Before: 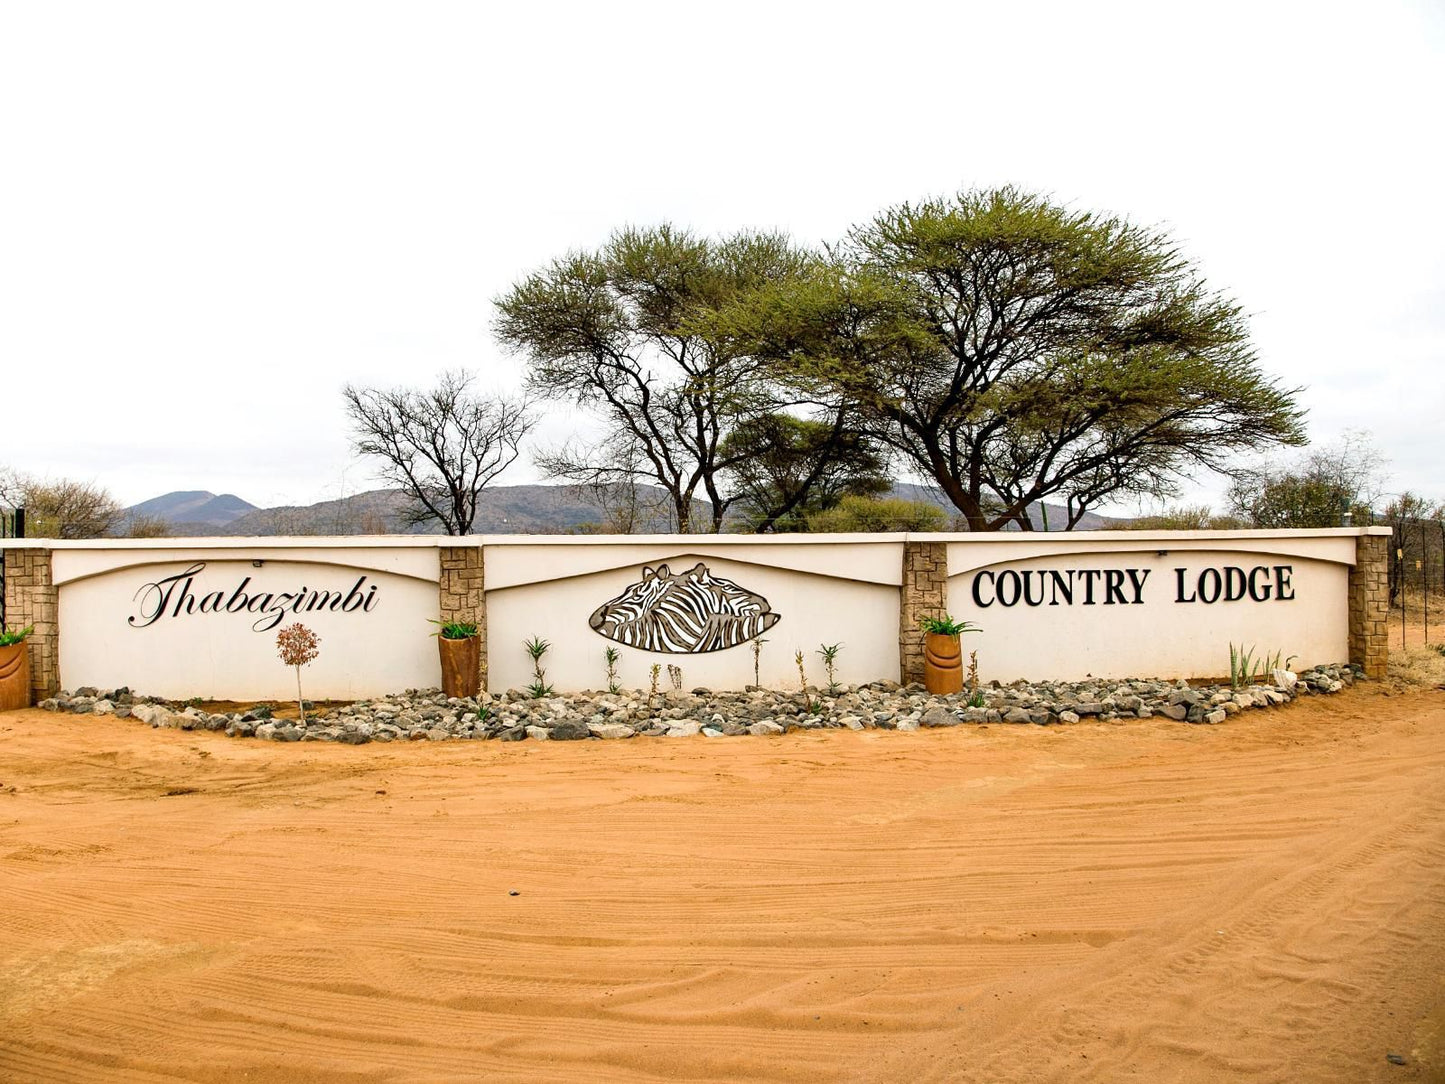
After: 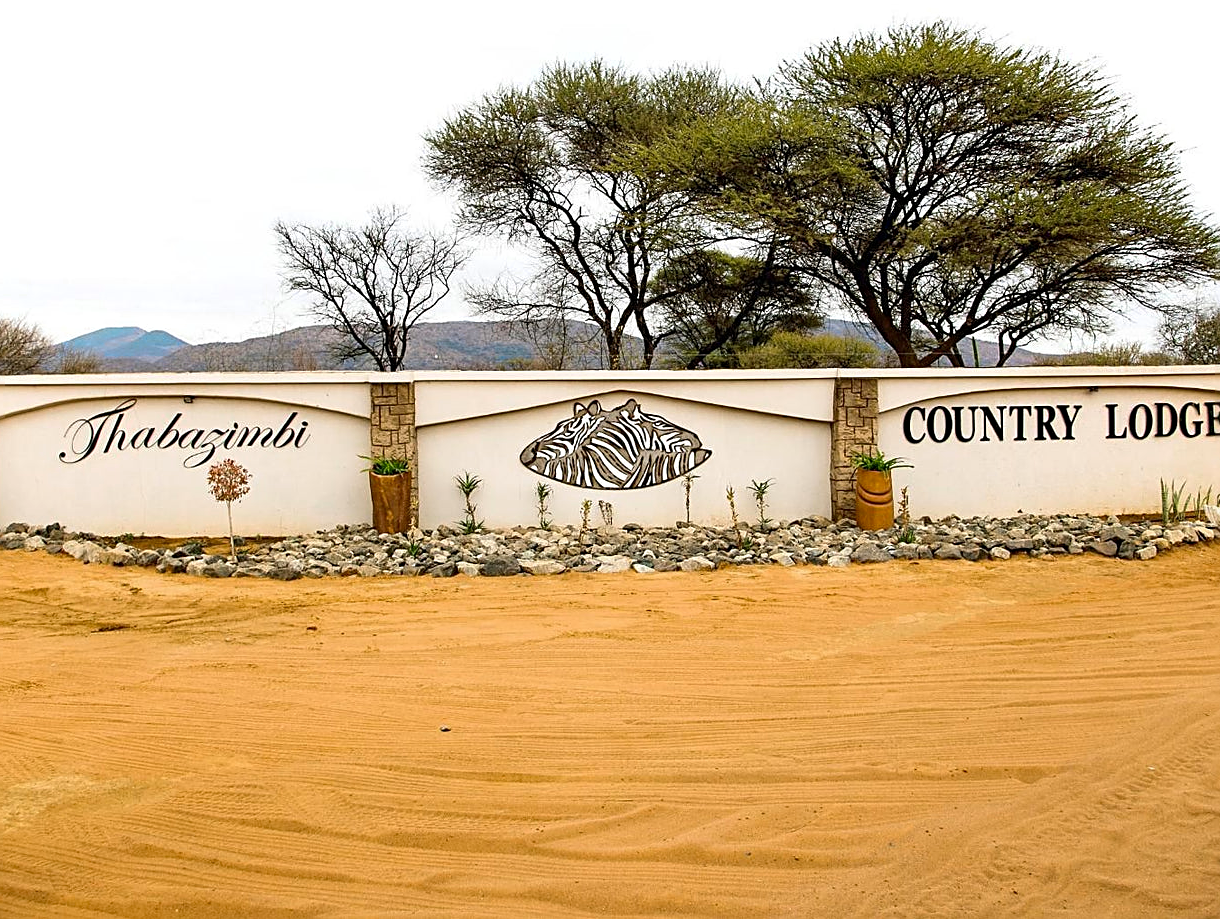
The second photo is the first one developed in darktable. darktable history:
crop and rotate: left 4.796%, top 15.17%, right 10.716%
color zones: curves: ch0 [(0.254, 0.492) (0.724, 0.62)]; ch1 [(0.25, 0.528) (0.719, 0.796)]; ch2 [(0, 0.472) (0.25, 0.5) (0.73, 0.184)]
sharpen: on, module defaults
